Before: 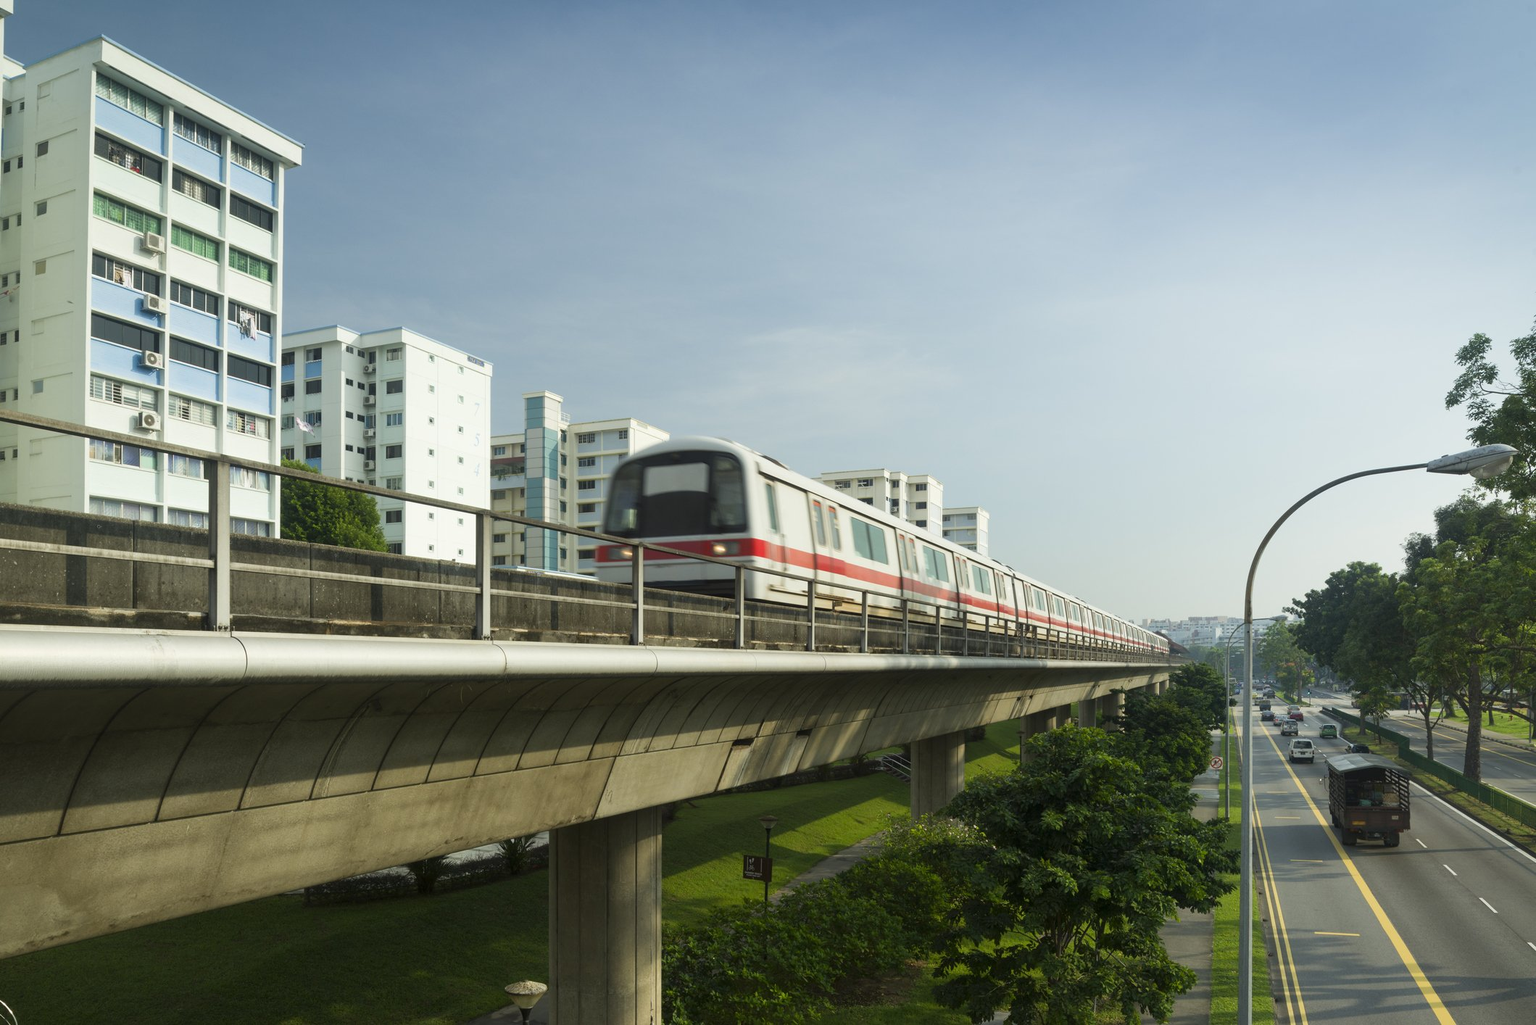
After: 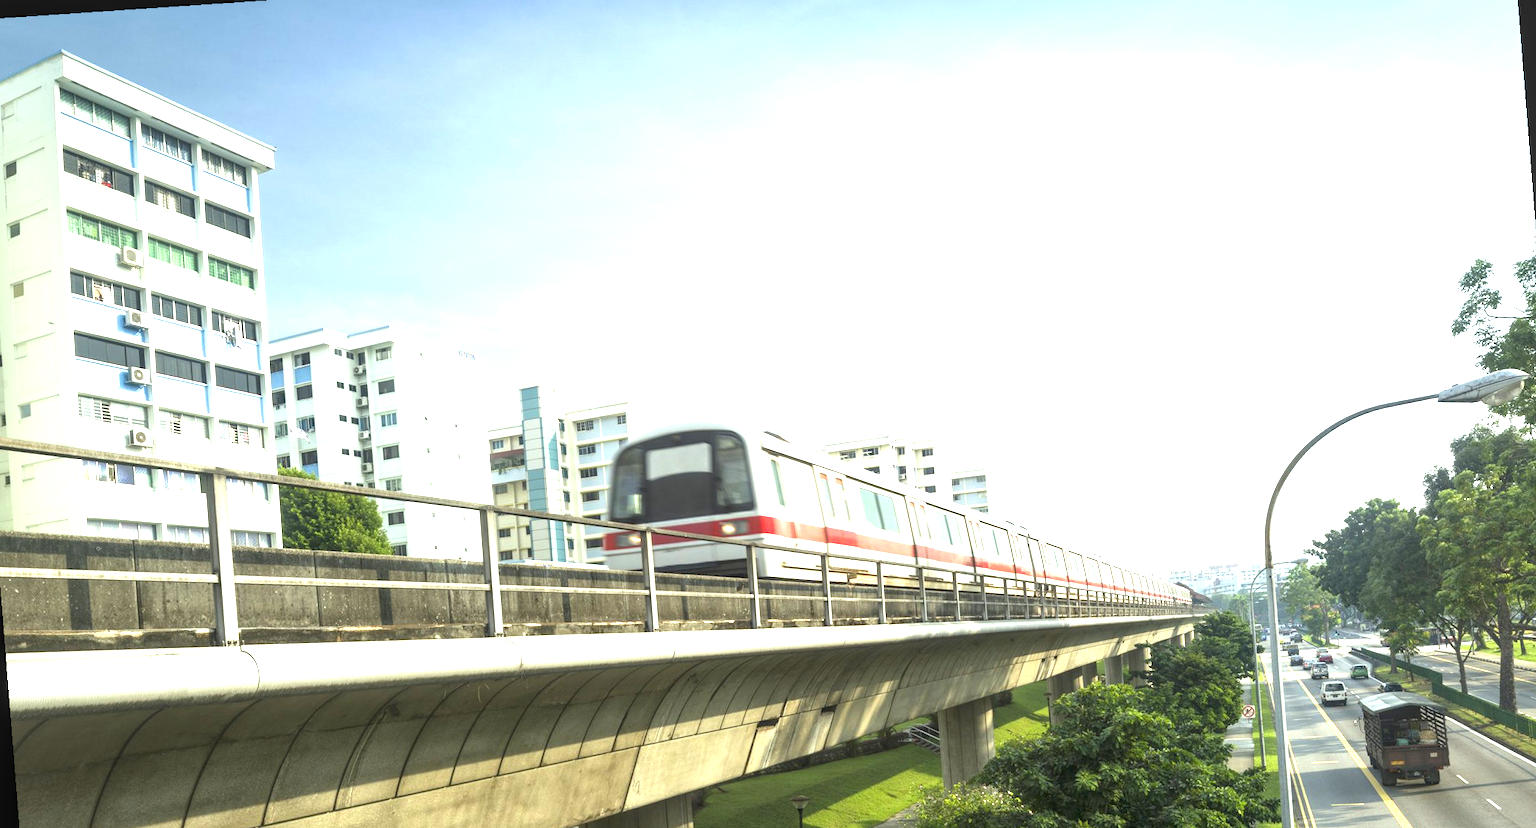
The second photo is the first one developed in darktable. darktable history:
local contrast: on, module defaults
crop: left 2.737%, top 7.287%, right 3.421%, bottom 20.179%
rotate and perspective: rotation -4.2°, shear 0.006, automatic cropping off
exposure: black level correction 0, exposure 1.55 EV, compensate exposure bias true, compensate highlight preservation false
